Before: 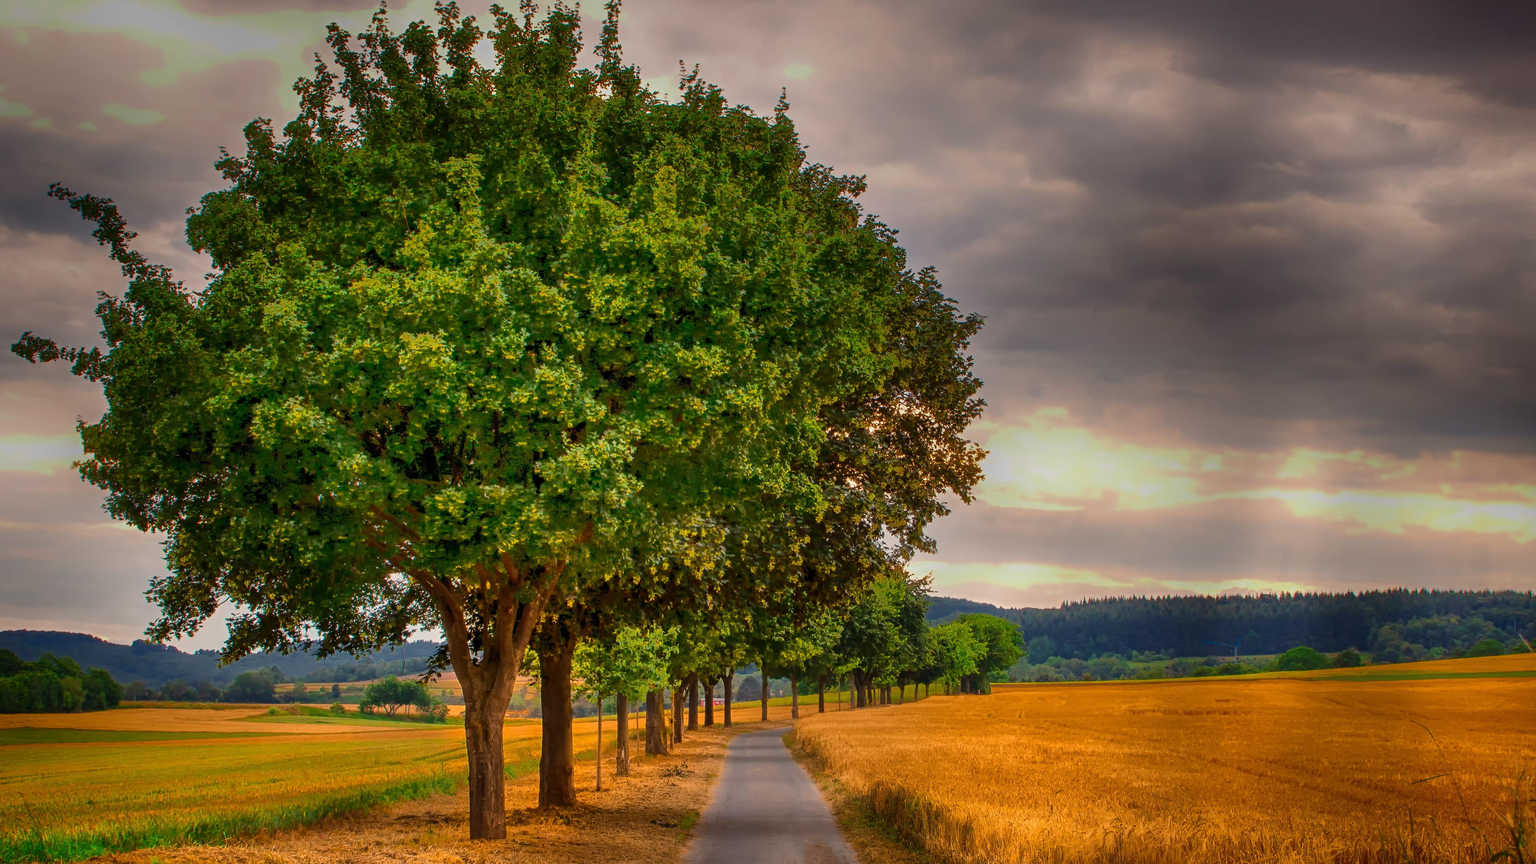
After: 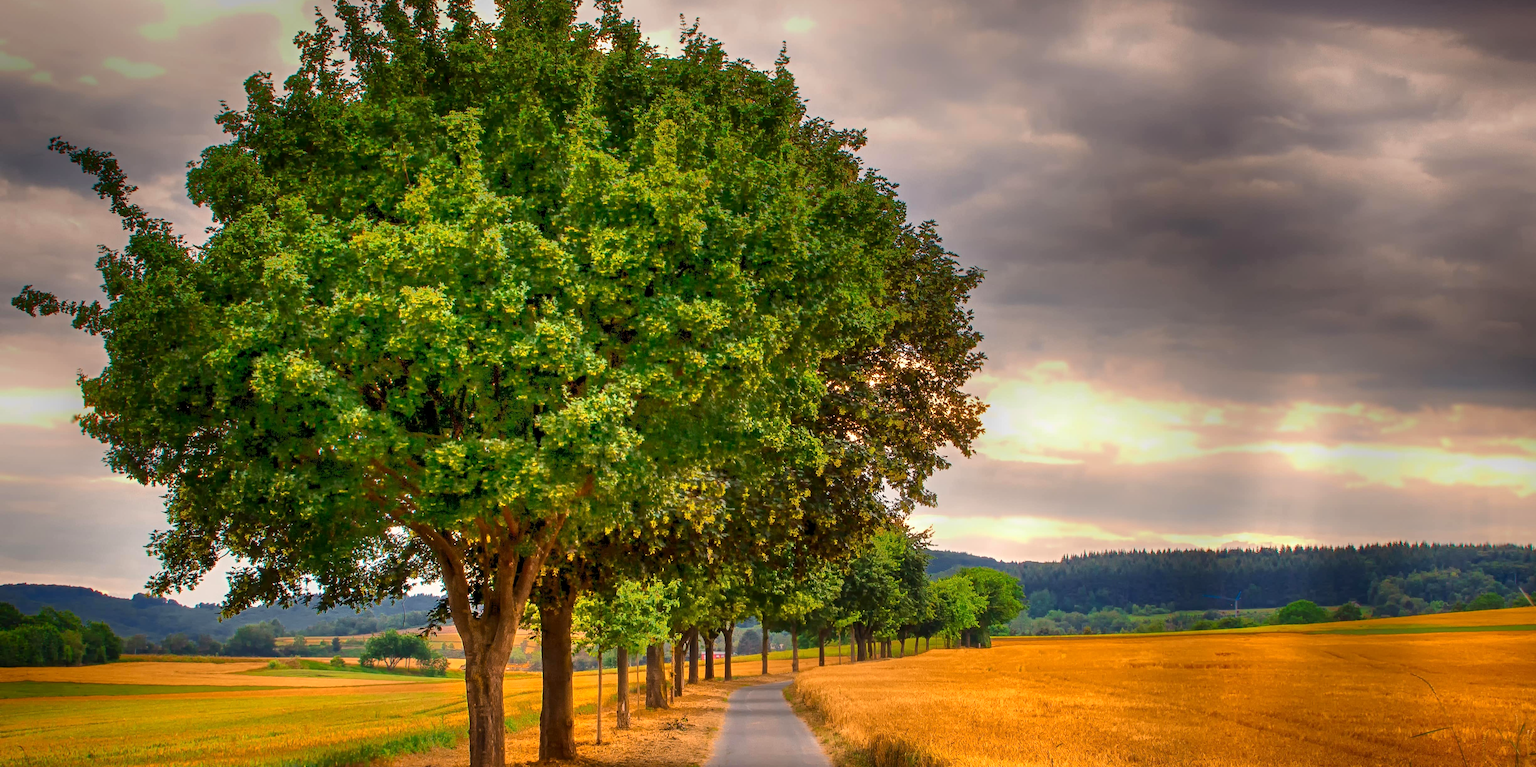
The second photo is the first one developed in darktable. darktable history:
exposure: black level correction 0.001, exposure 0.499 EV, compensate highlight preservation false
crop and rotate: top 5.432%, bottom 5.679%
